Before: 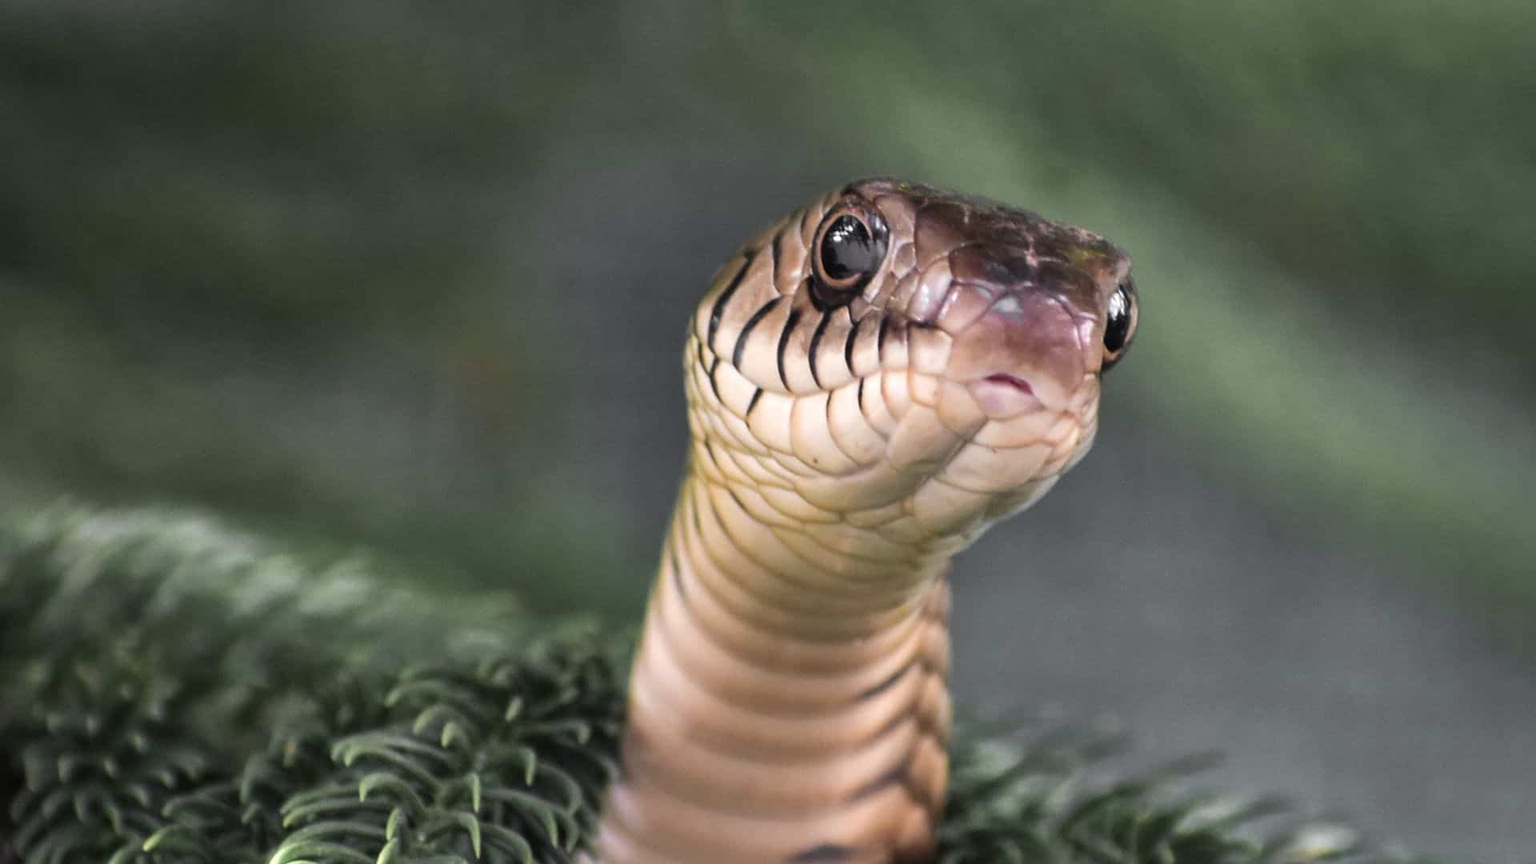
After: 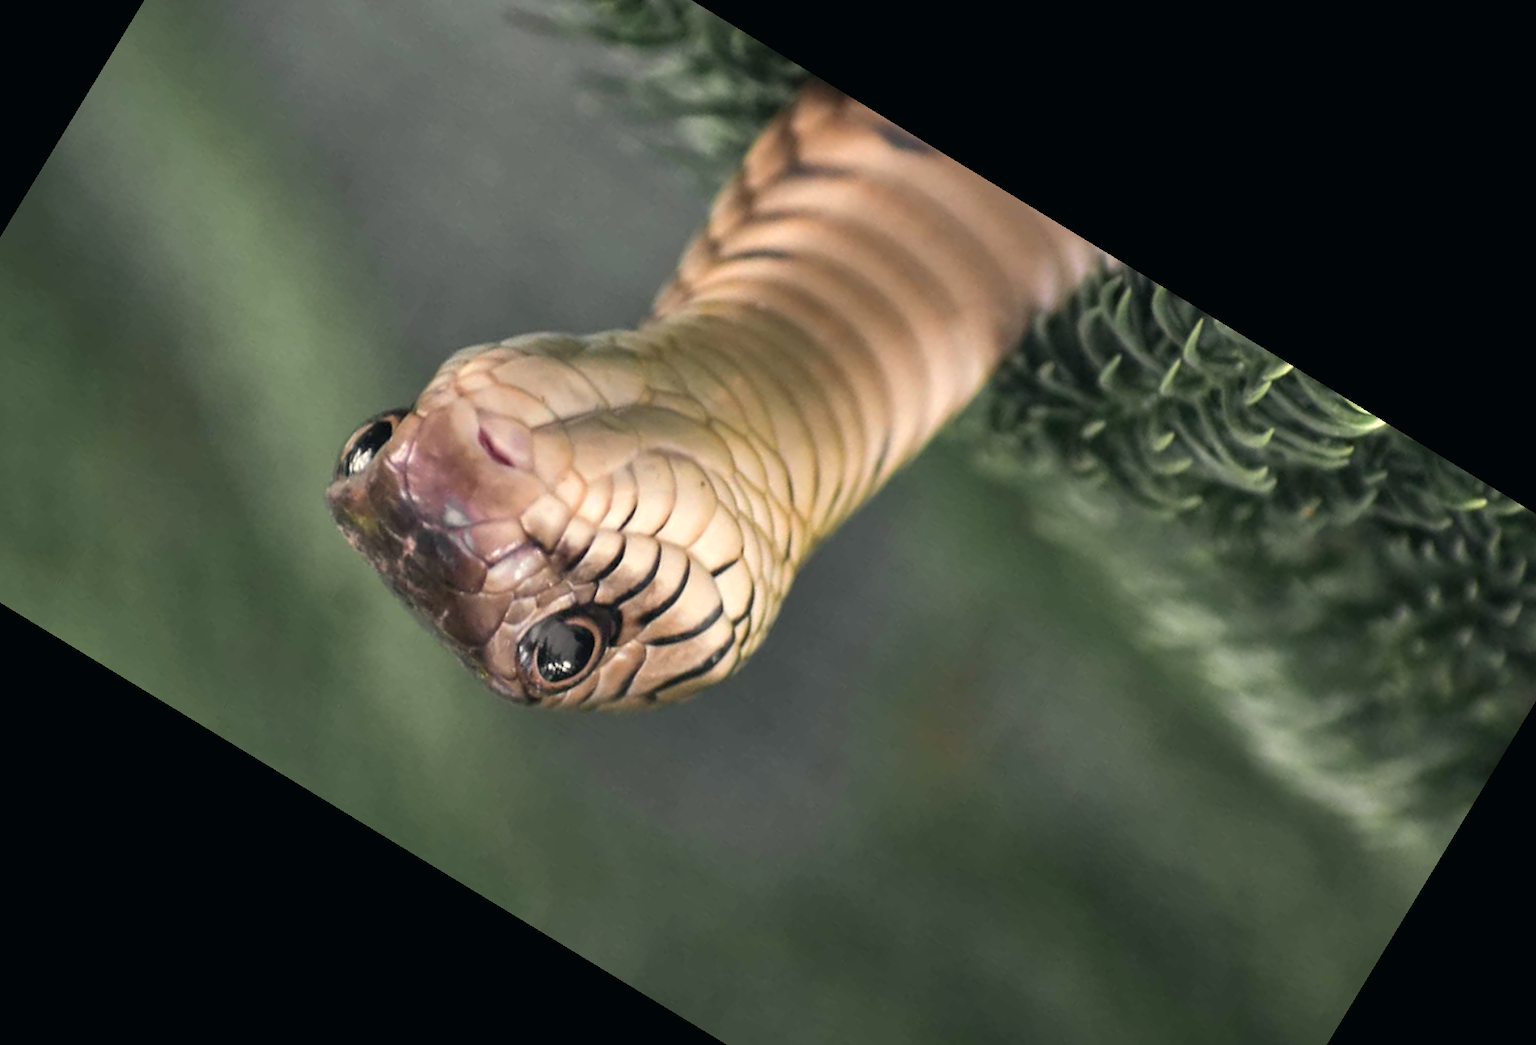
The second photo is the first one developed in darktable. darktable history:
white balance: red 1.029, blue 0.92
color balance: mode lift, gamma, gain (sRGB), lift [1, 1, 1.022, 1.026]
crop and rotate: angle 148.68°, left 9.111%, top 15.603%, right 4.588%, bottom 17.041%
